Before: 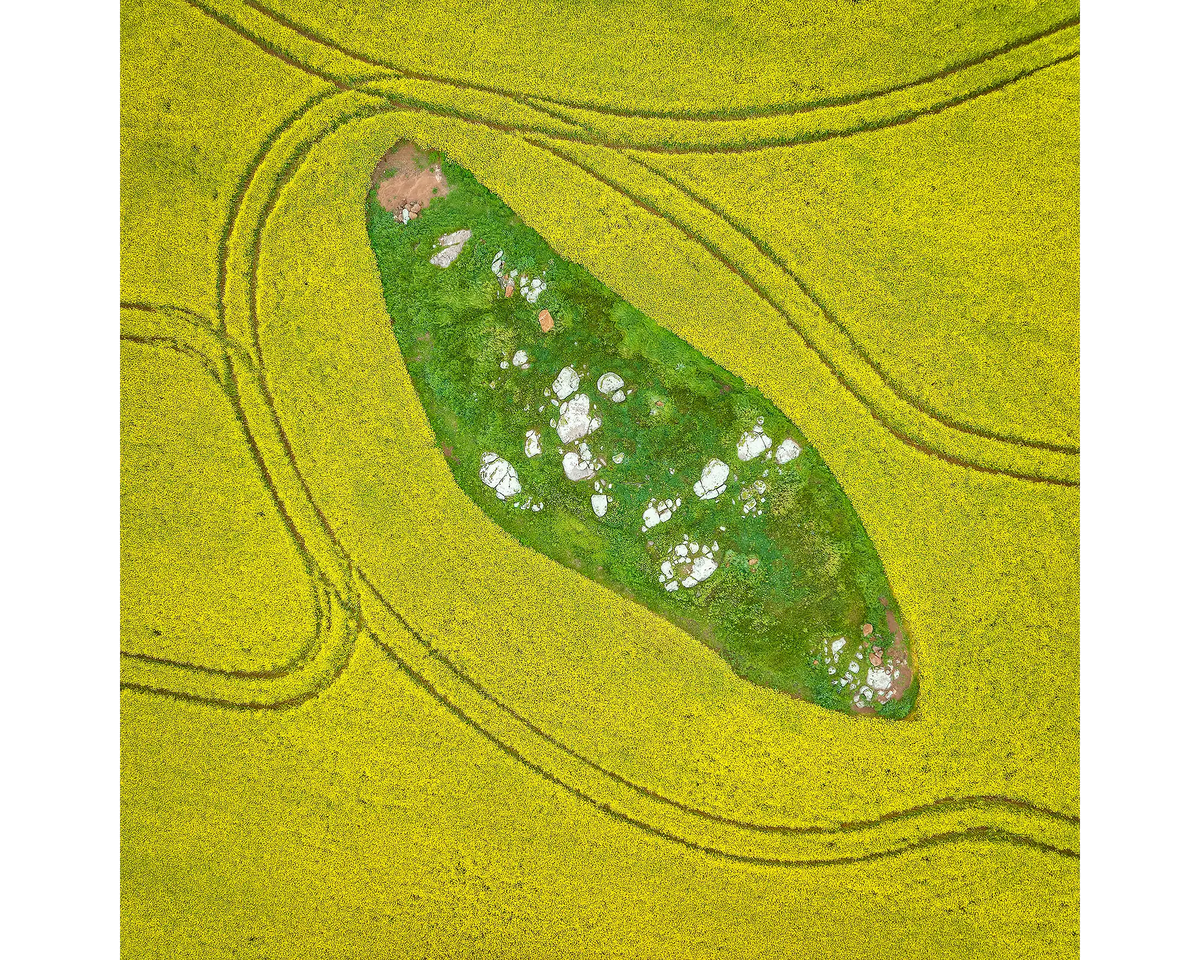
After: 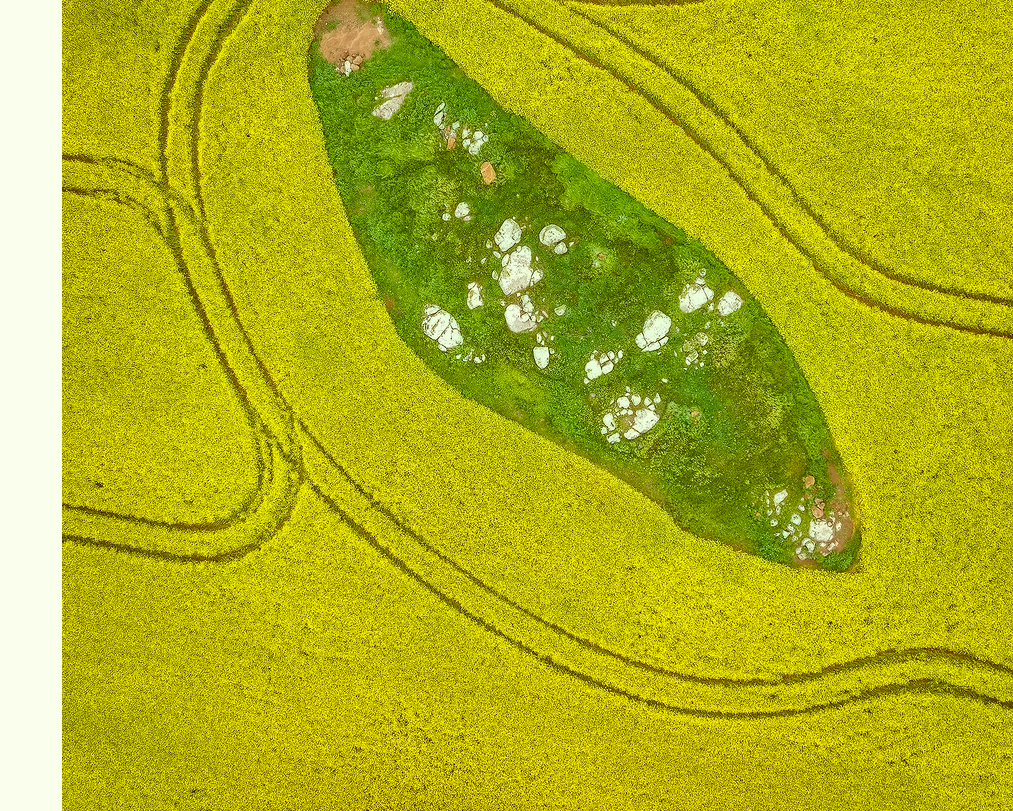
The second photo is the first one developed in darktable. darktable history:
crop and rotate: left 4.842%, top 15.51%, right 10.668%
color correction: highlights a* -5.94, highlights b* 9.48, shadows a* 10.12, shadows b* 23.94
contrast equalizer: y [[0.5 ×6], [0.5 ×6], [0.5 ×6], [0 ×6], [0, 0.039, 0.251, 0.29, 0.293, 0.292]]
